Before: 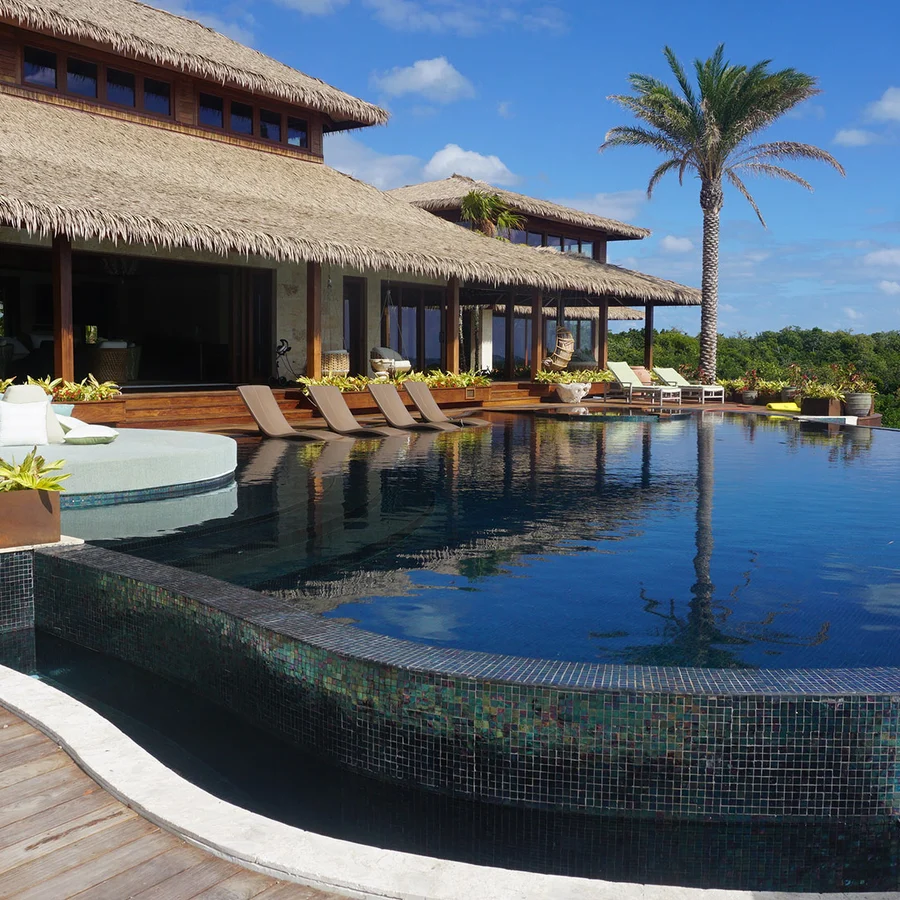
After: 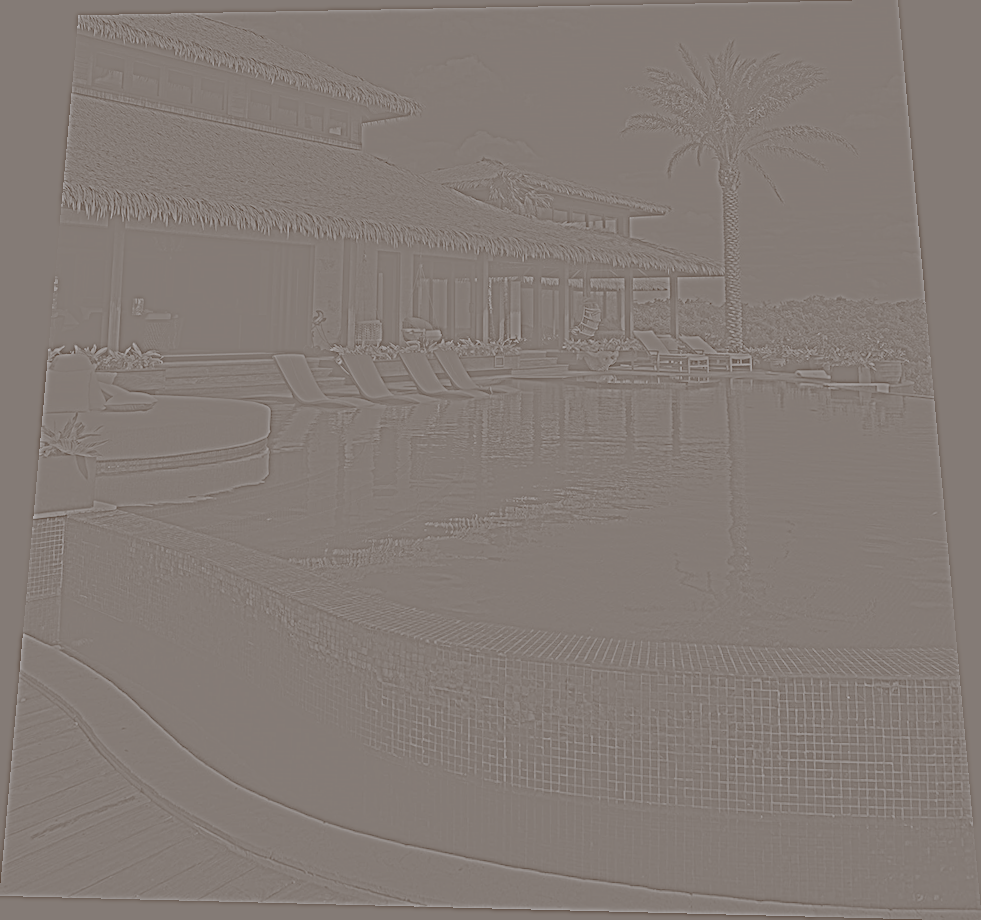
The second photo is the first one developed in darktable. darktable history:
white balance: red 1.045, blue 0.932
rotate and perspective: rotation 0.128°, lens shift (vertical) -0.181, lens shift (horizontal) -0.044, shear 0.001, automatic cropping off
highpass: sharpness 9.84%, contrast boost 9.94%
color balance: lift [1, 1.011, 0.999, 0.989], gamma [1.109, 1.045, 1.039, 0.955], gain [0.917, 0.936, 0.952, 1.064], contrast 2.32%, contrast fulcrum 19%, output saturation 101%
